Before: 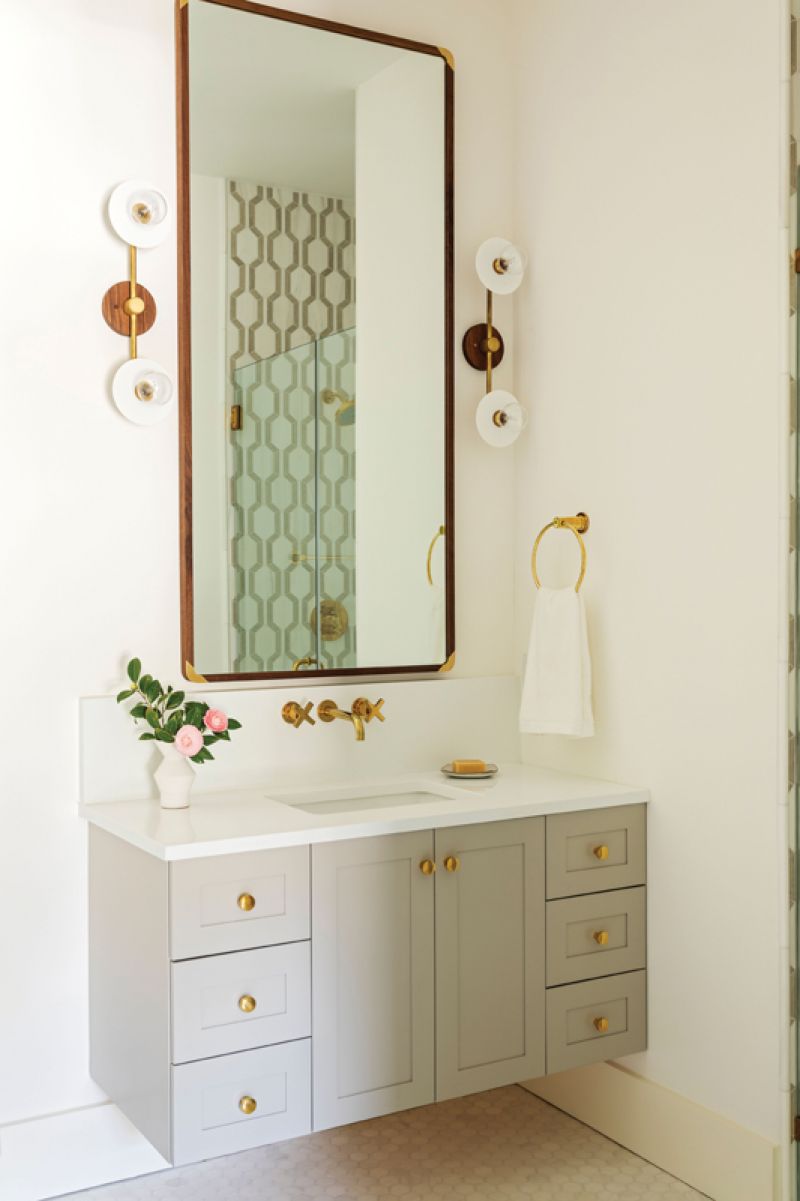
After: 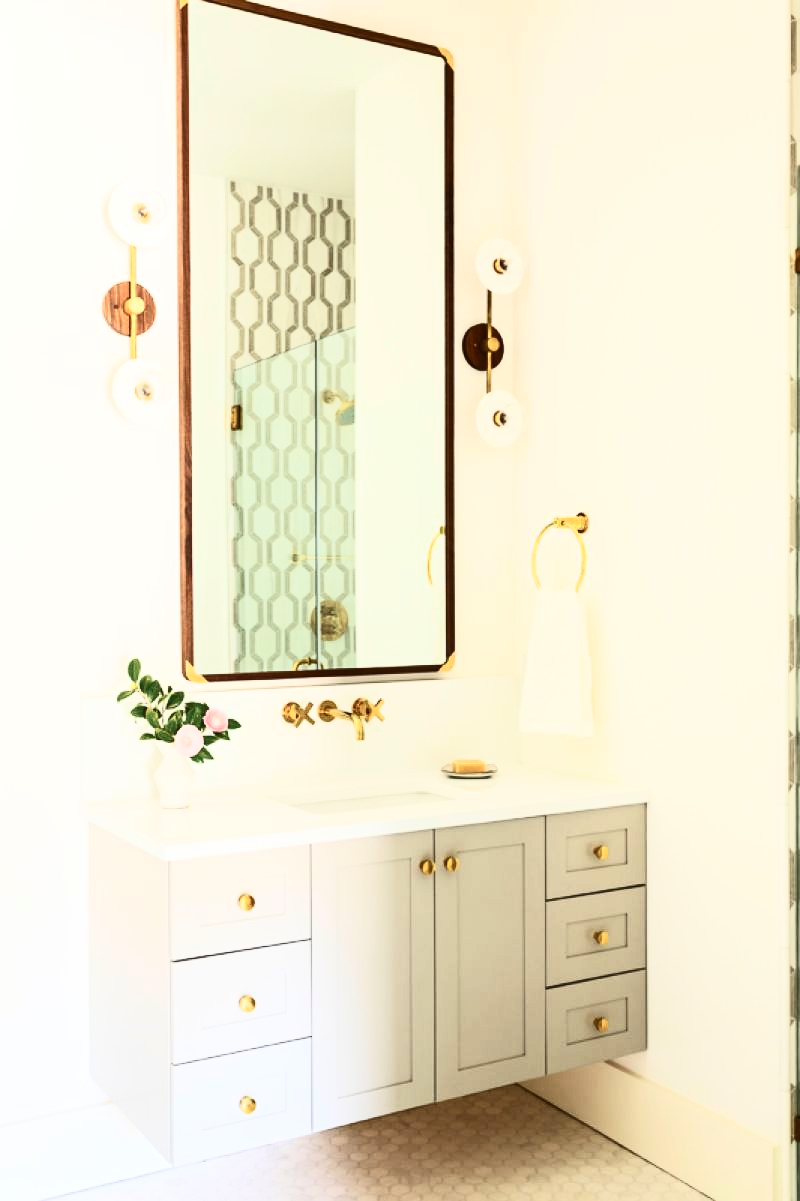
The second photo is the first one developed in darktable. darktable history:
contrast brightness saturation: contrast 0.607, brightness 0.327, saturation 0.141
